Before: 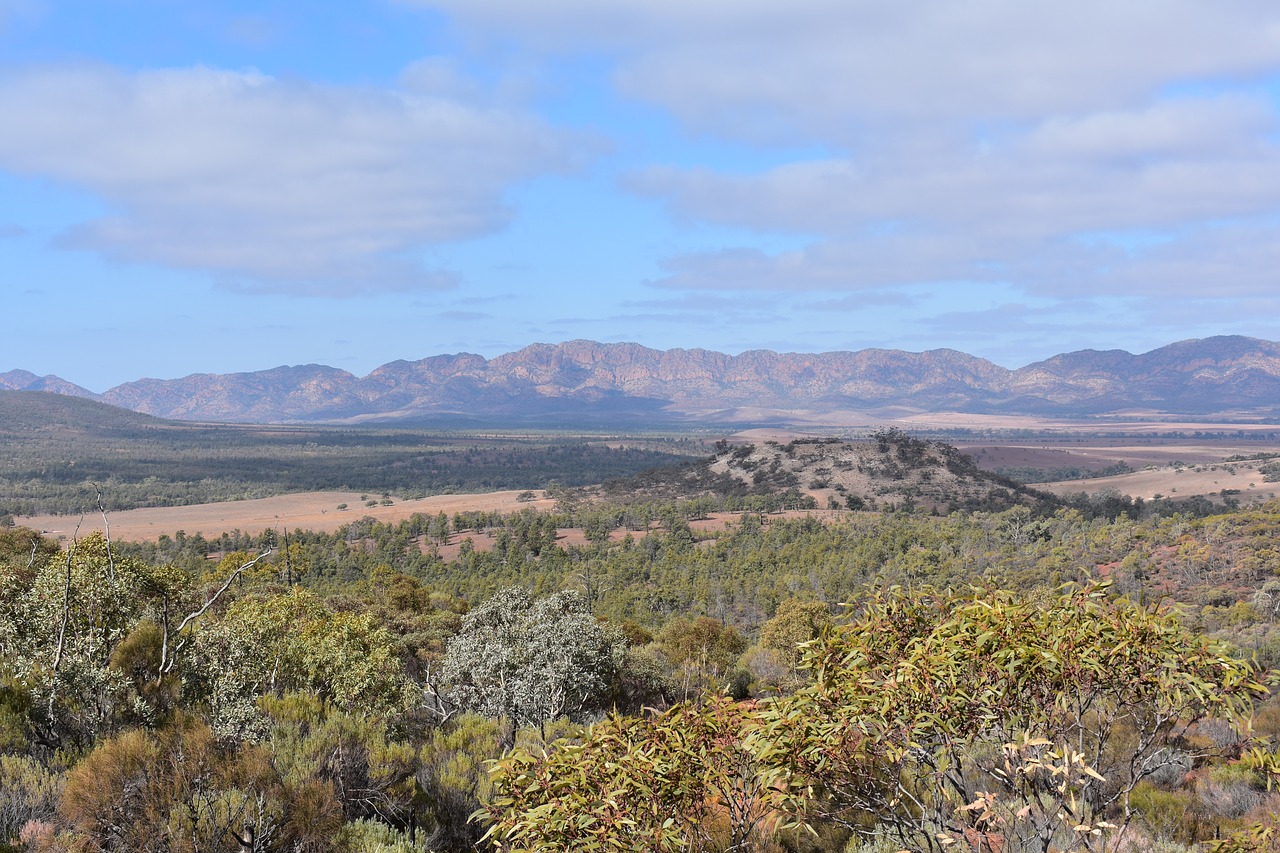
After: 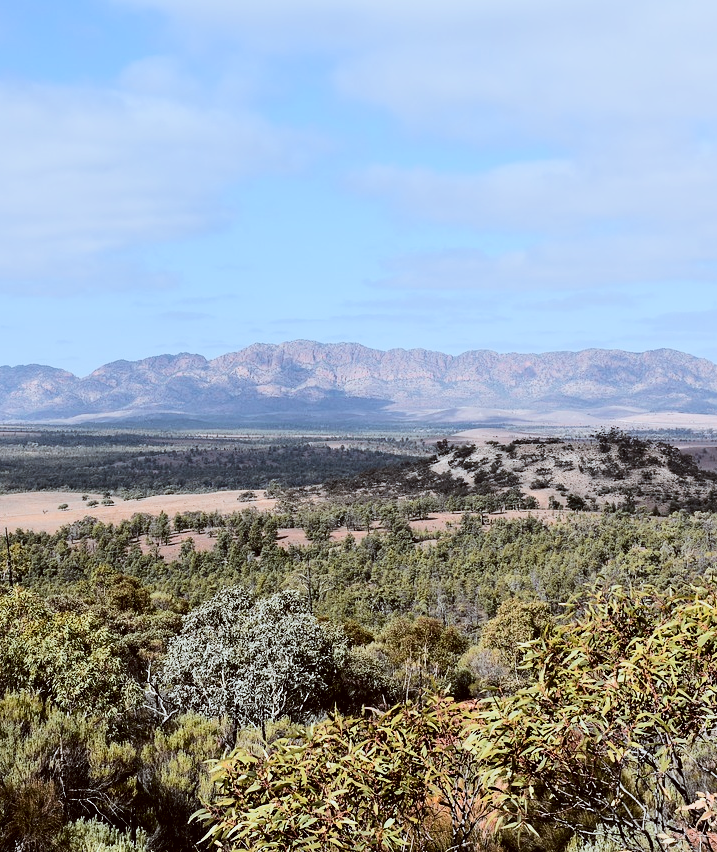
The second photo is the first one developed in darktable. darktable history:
filmic rgb: black relative exposure -7.5 EV, white relative exposure 4.99 EV, hardness 3.32, contrast 1.298
color correction: highlights a* -3.57, highlights b* -6.11, shadows a* 3.25, shadows b* 5.76
contrast brightness saturation: contrast 0.284
crop: left 21.804%, right 22.115%, bottom 0.006%
